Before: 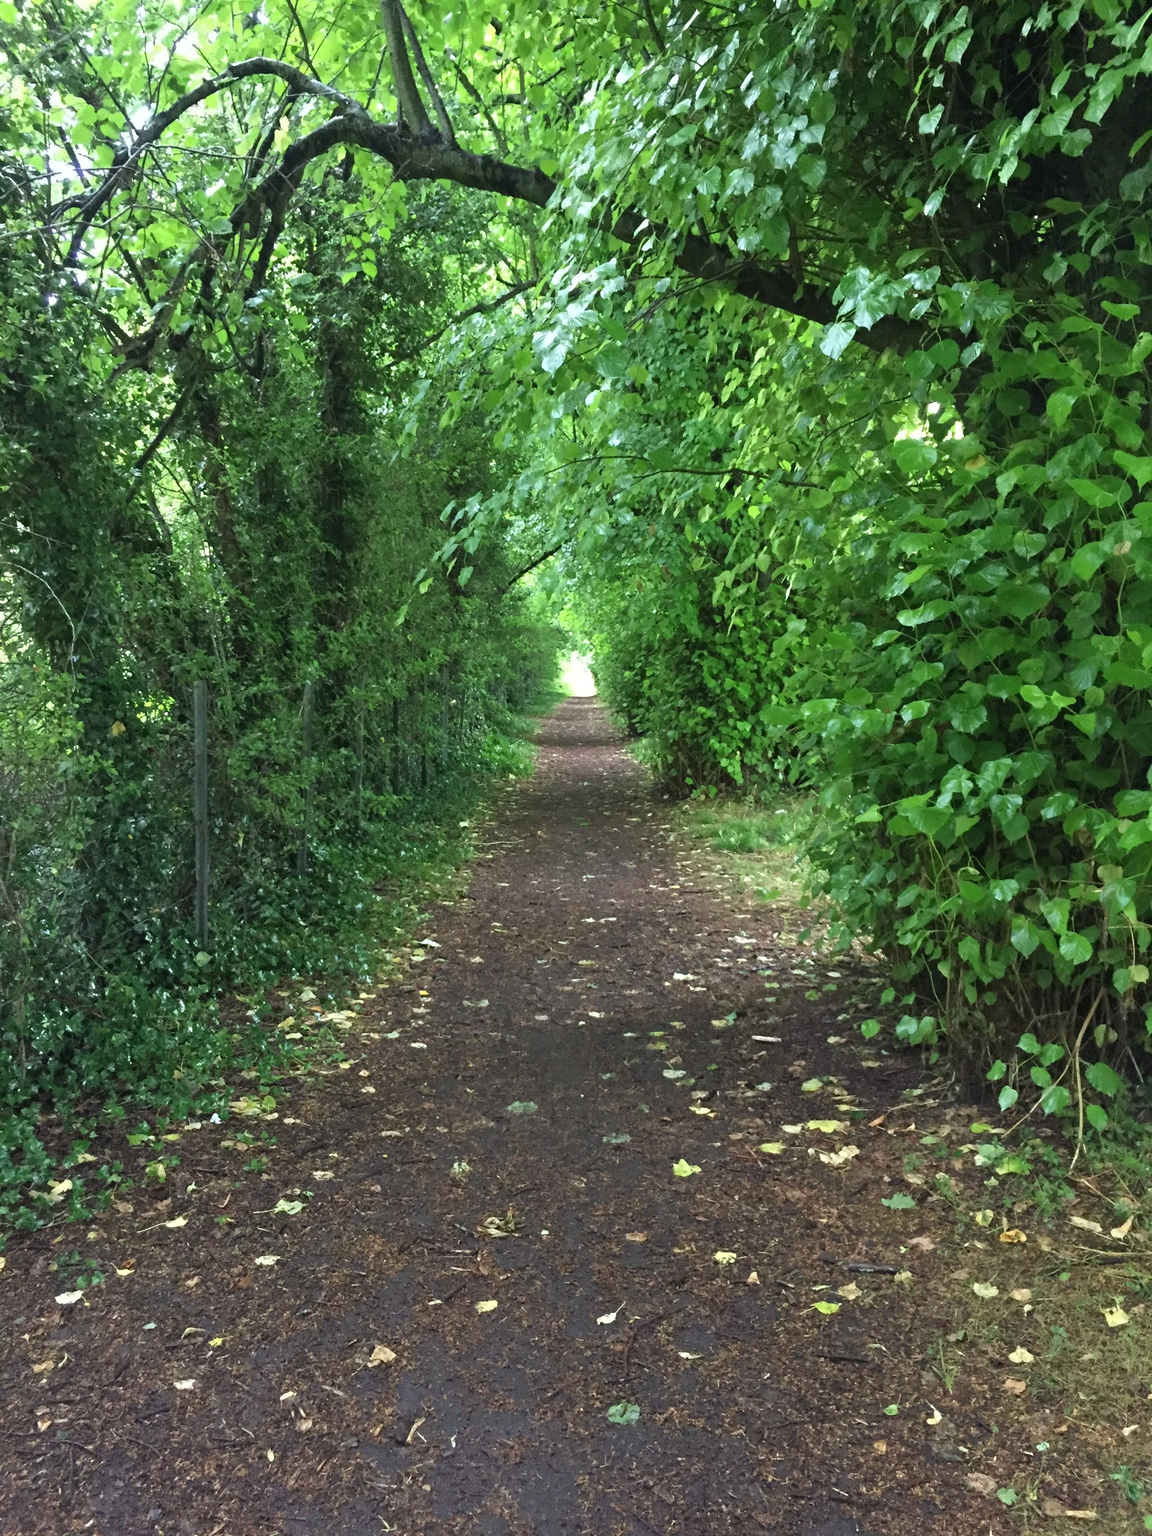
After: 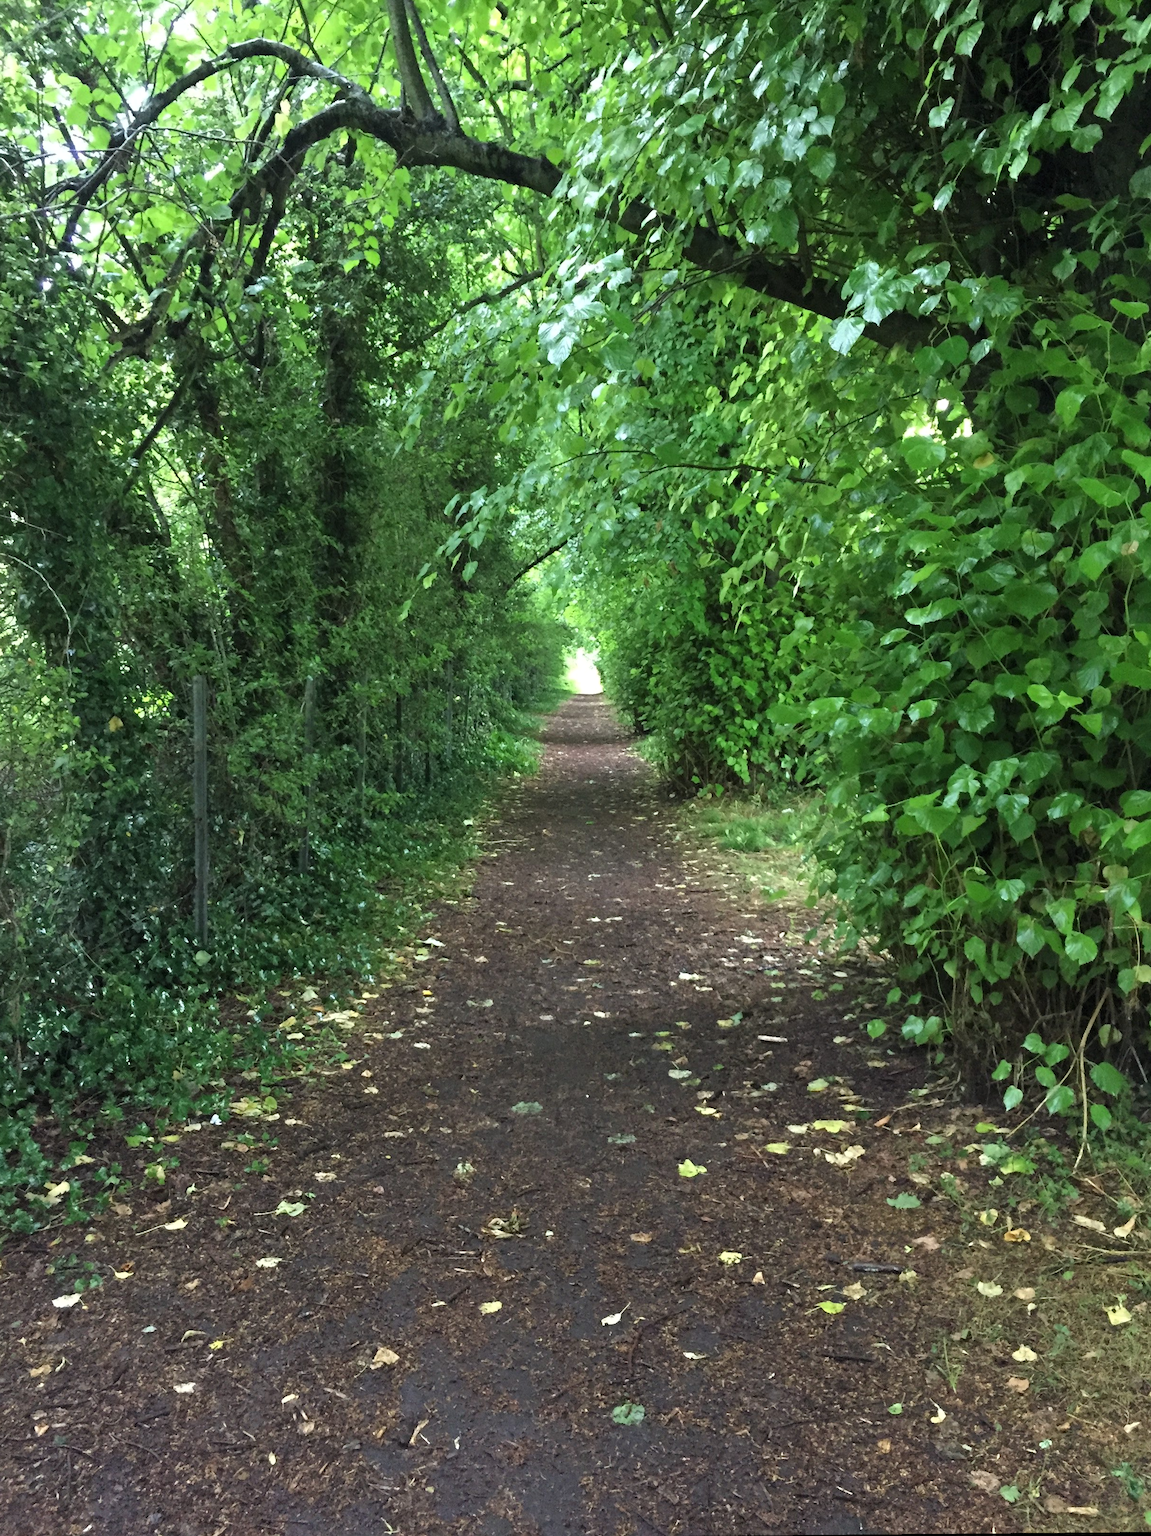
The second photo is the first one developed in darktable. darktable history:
levels: levels [0.026, 0.507, 0.987]
rotate and perspective: rotation 0.174°, lens shift (vertical) 0.013, lens shift (horizontal) 0.019, shear 0.001, automatic cropping original format, crop left 0.007, crop right 0.991, crop top 0.016, crop bottom 0.997
